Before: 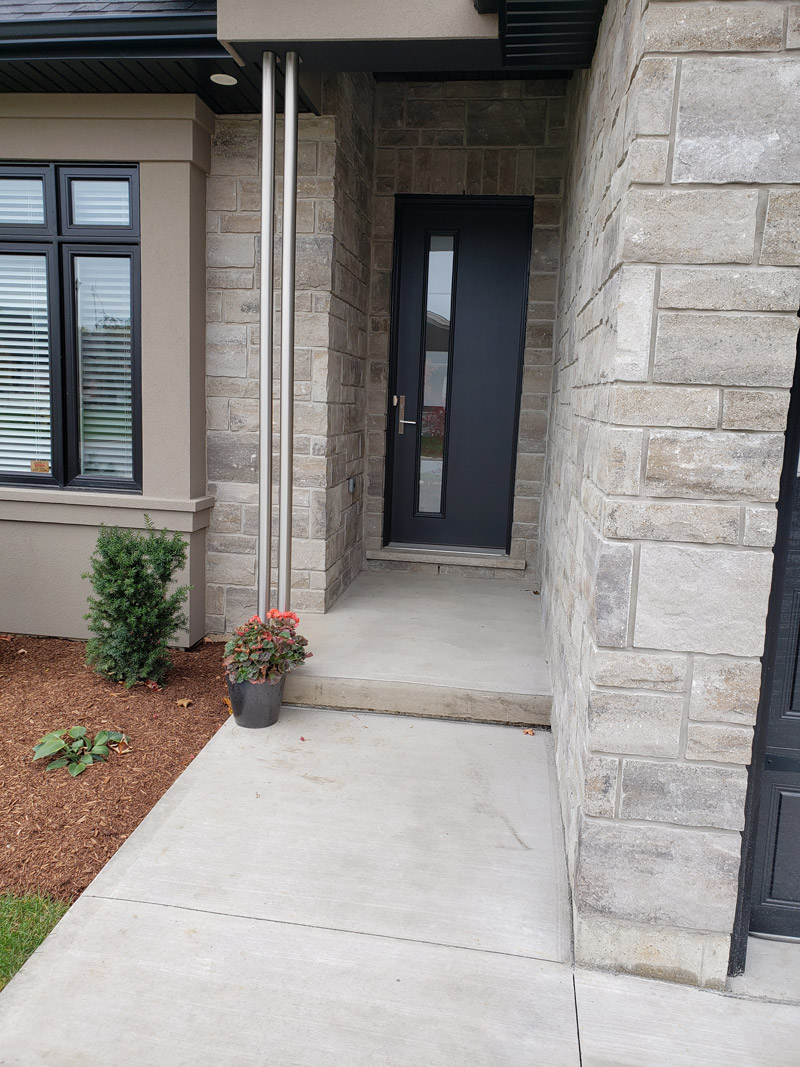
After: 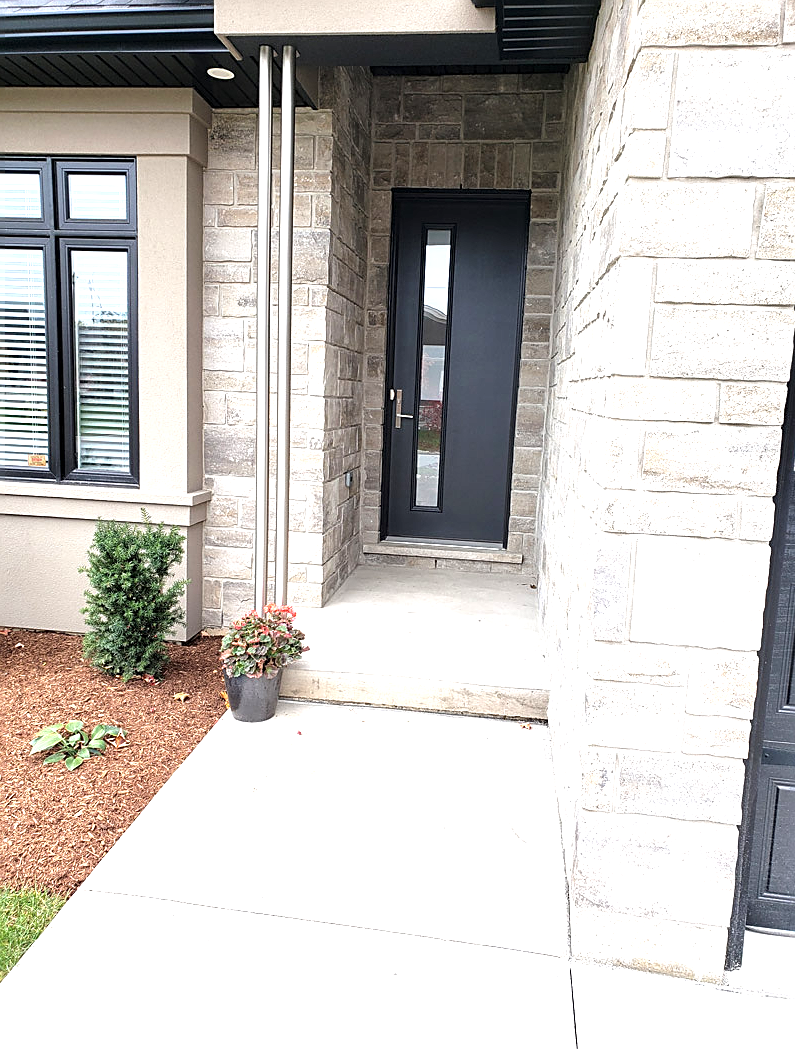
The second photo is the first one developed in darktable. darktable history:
contrast brightness saturation: saturation -0.064
crop: left 0.477%, top 0.645%, right 0.141%, bottom 0.955%
sharpen: on, module defaults
tone equalizer: -8 EV -0.445 EV, -7 EV -0.425 EV, -6 EV -0.294 EV, -5 EV -0.258 EV, -3 EV 0.204 EV, -2 EV 0.308 EV, -1 EV 0.367 EV, +0 EV 0.414 EV
local contrast: highlights 102%, shadows 97%, detail 119%, midtone range 0.2
exposure: exposure 1 EV, compensate highlight preservation false
